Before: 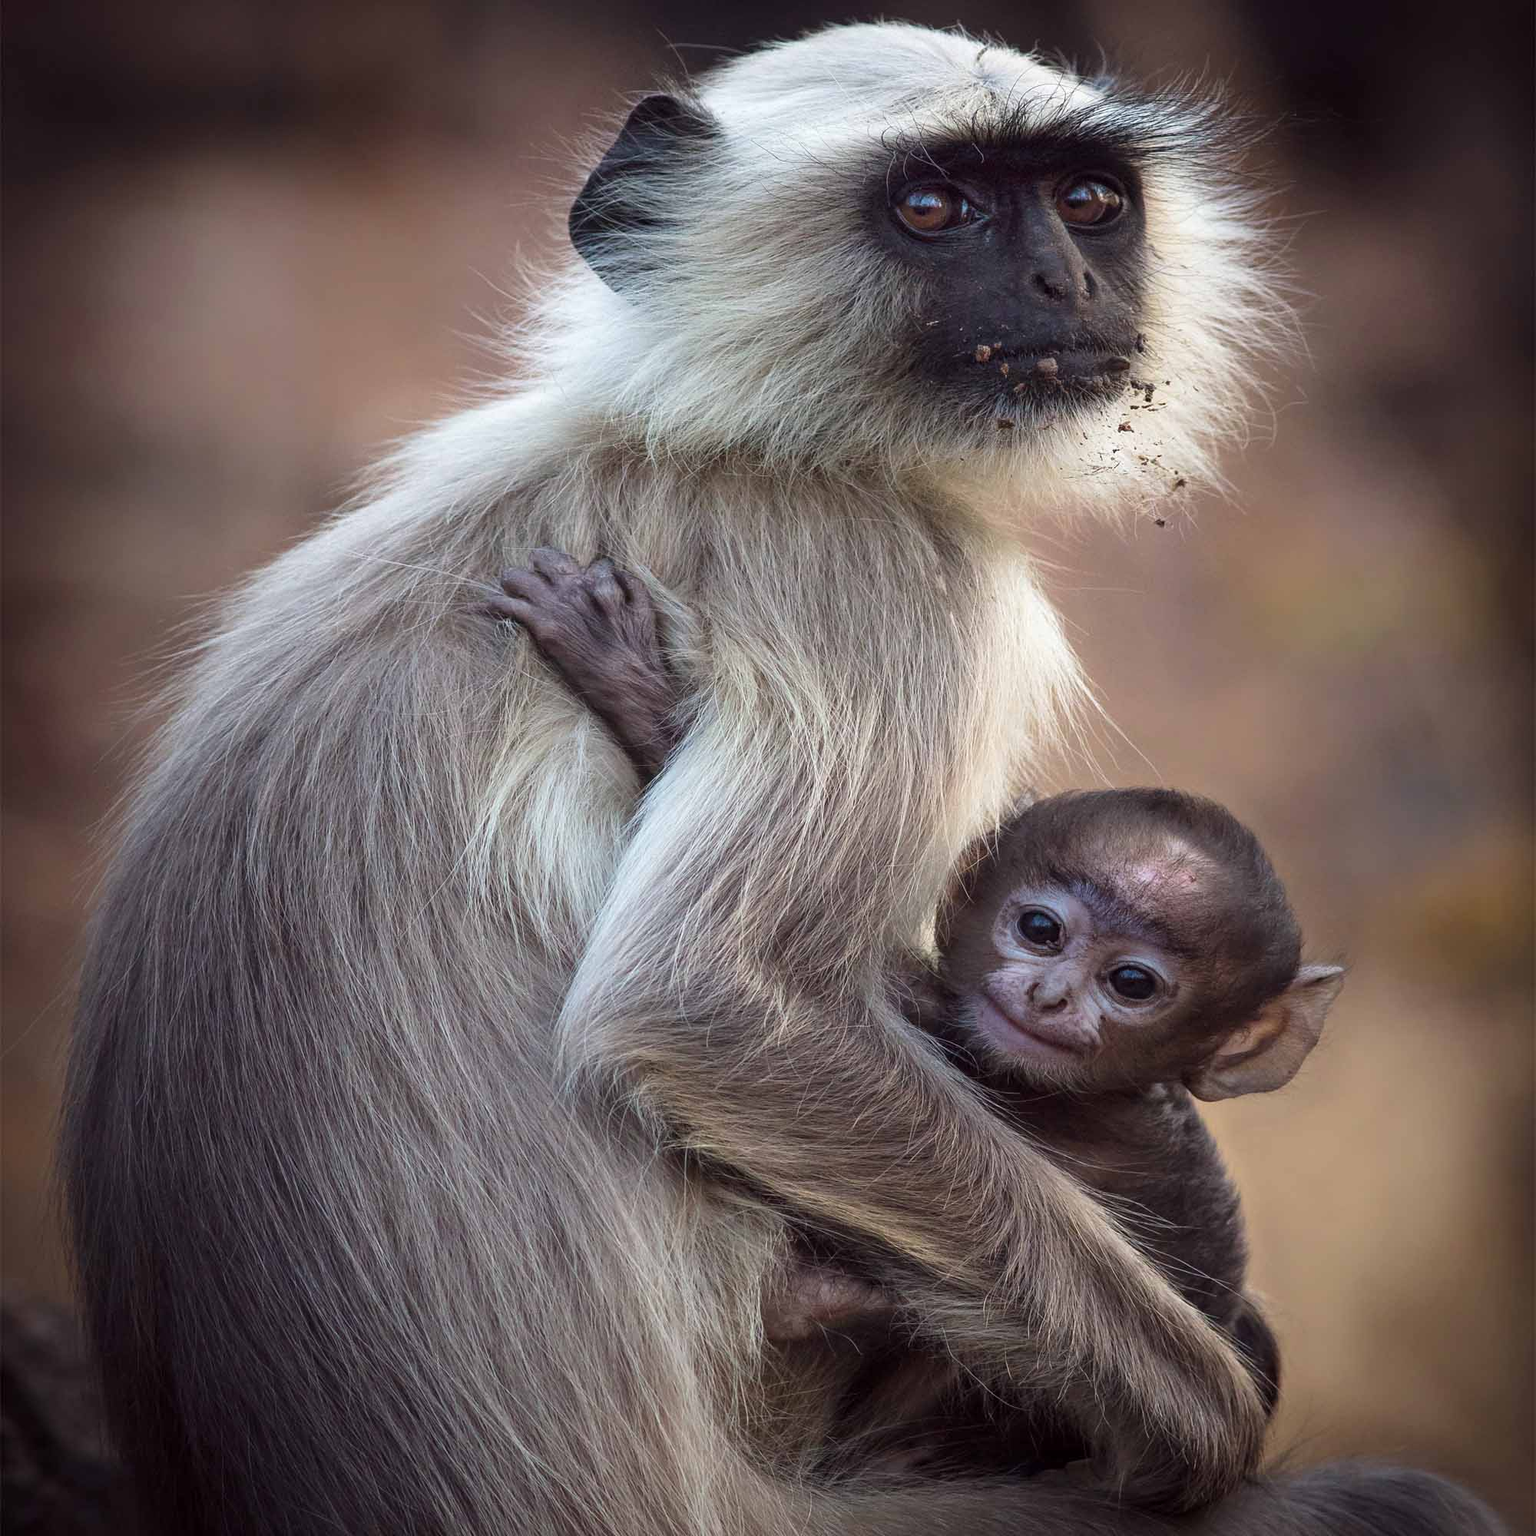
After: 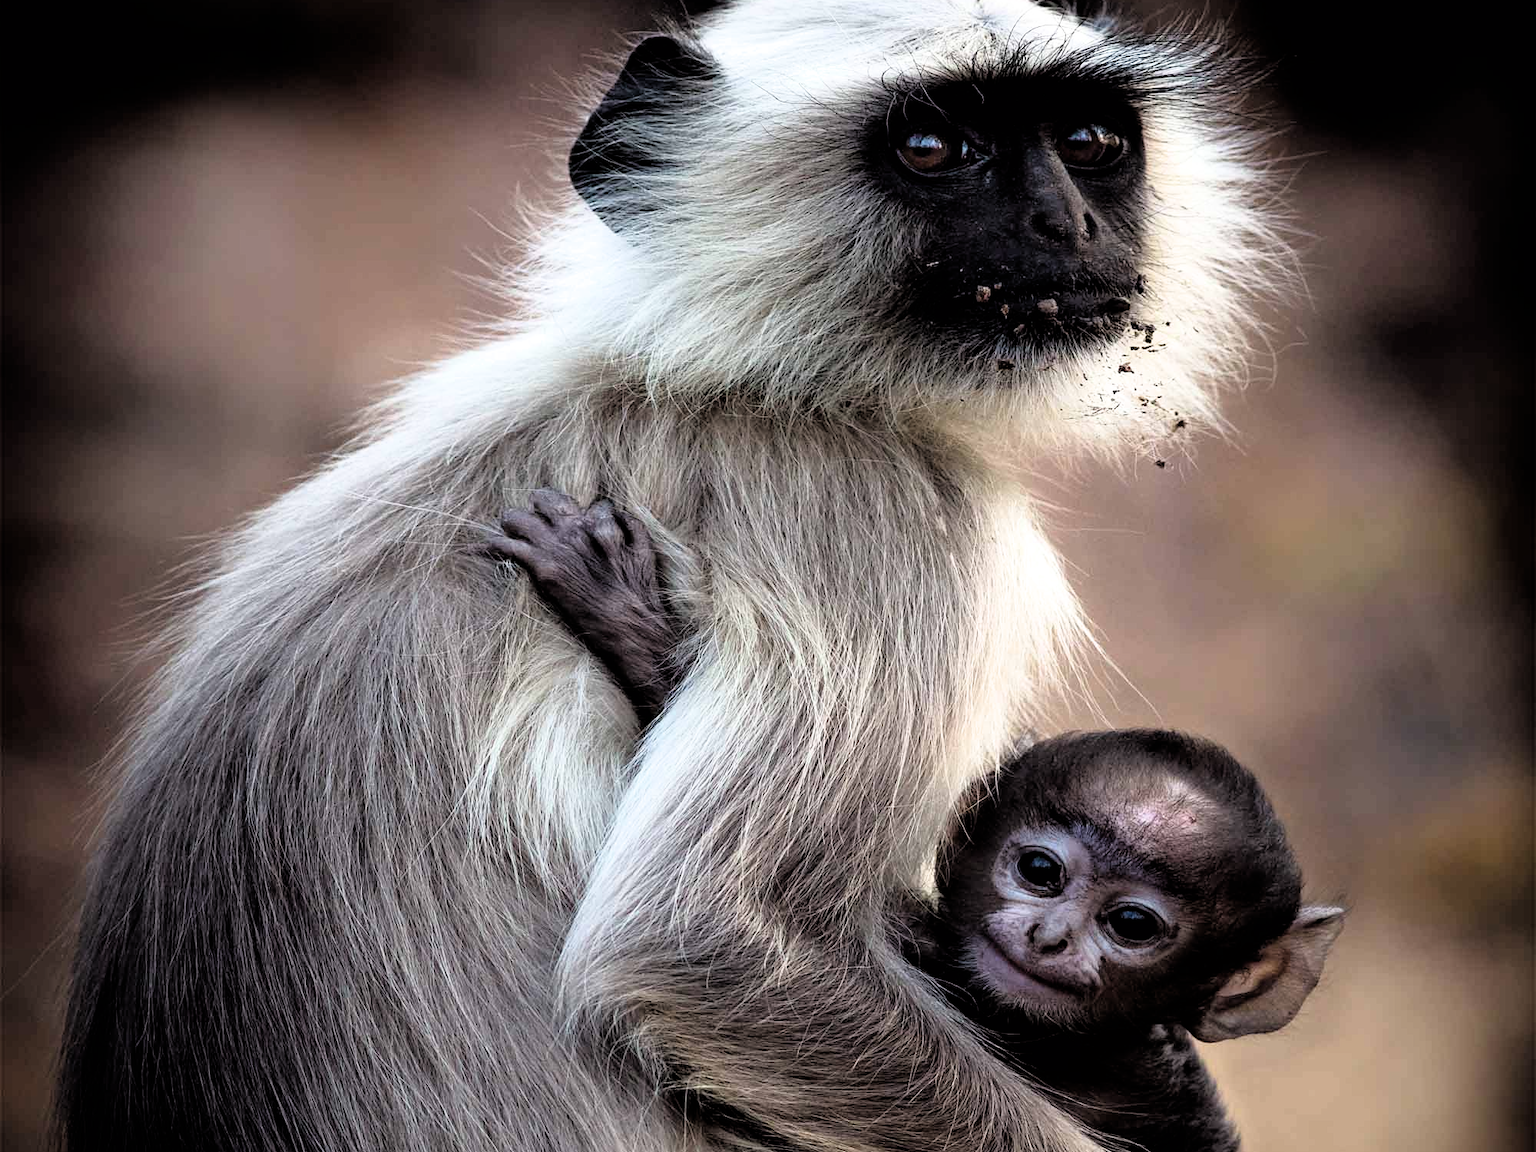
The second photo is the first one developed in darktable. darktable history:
crop: top 3.857%, bottom 21.132%
filmic rgb: black relative exposure -3.57 EV, white relative exposure 2.29 EV, hardness 3.41
